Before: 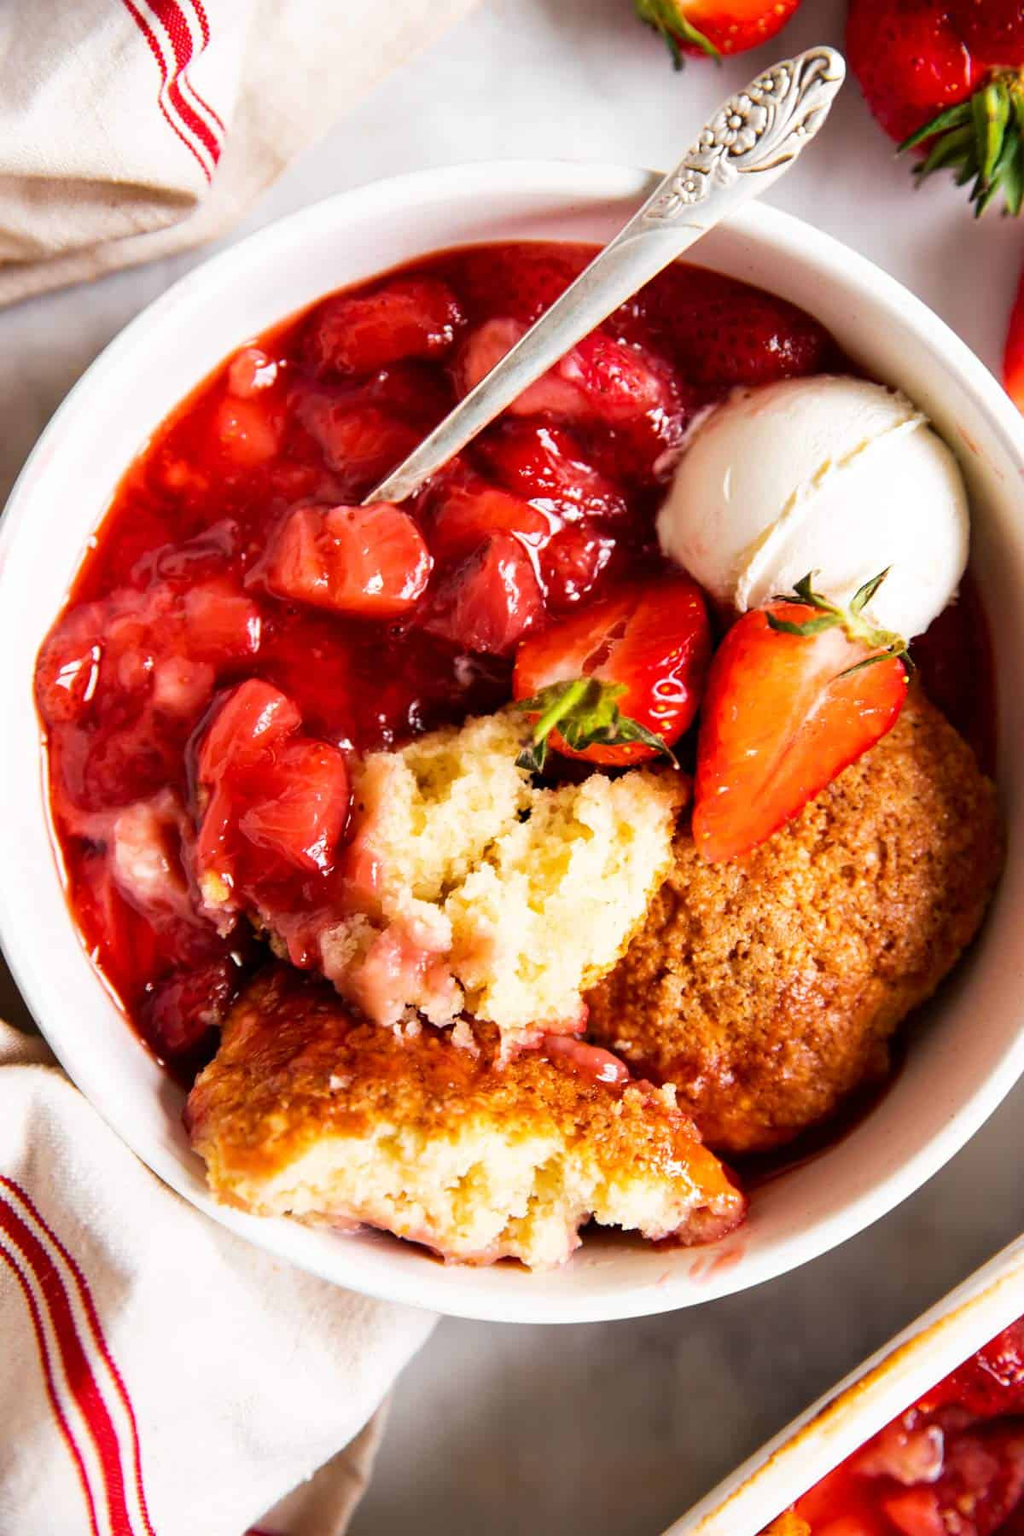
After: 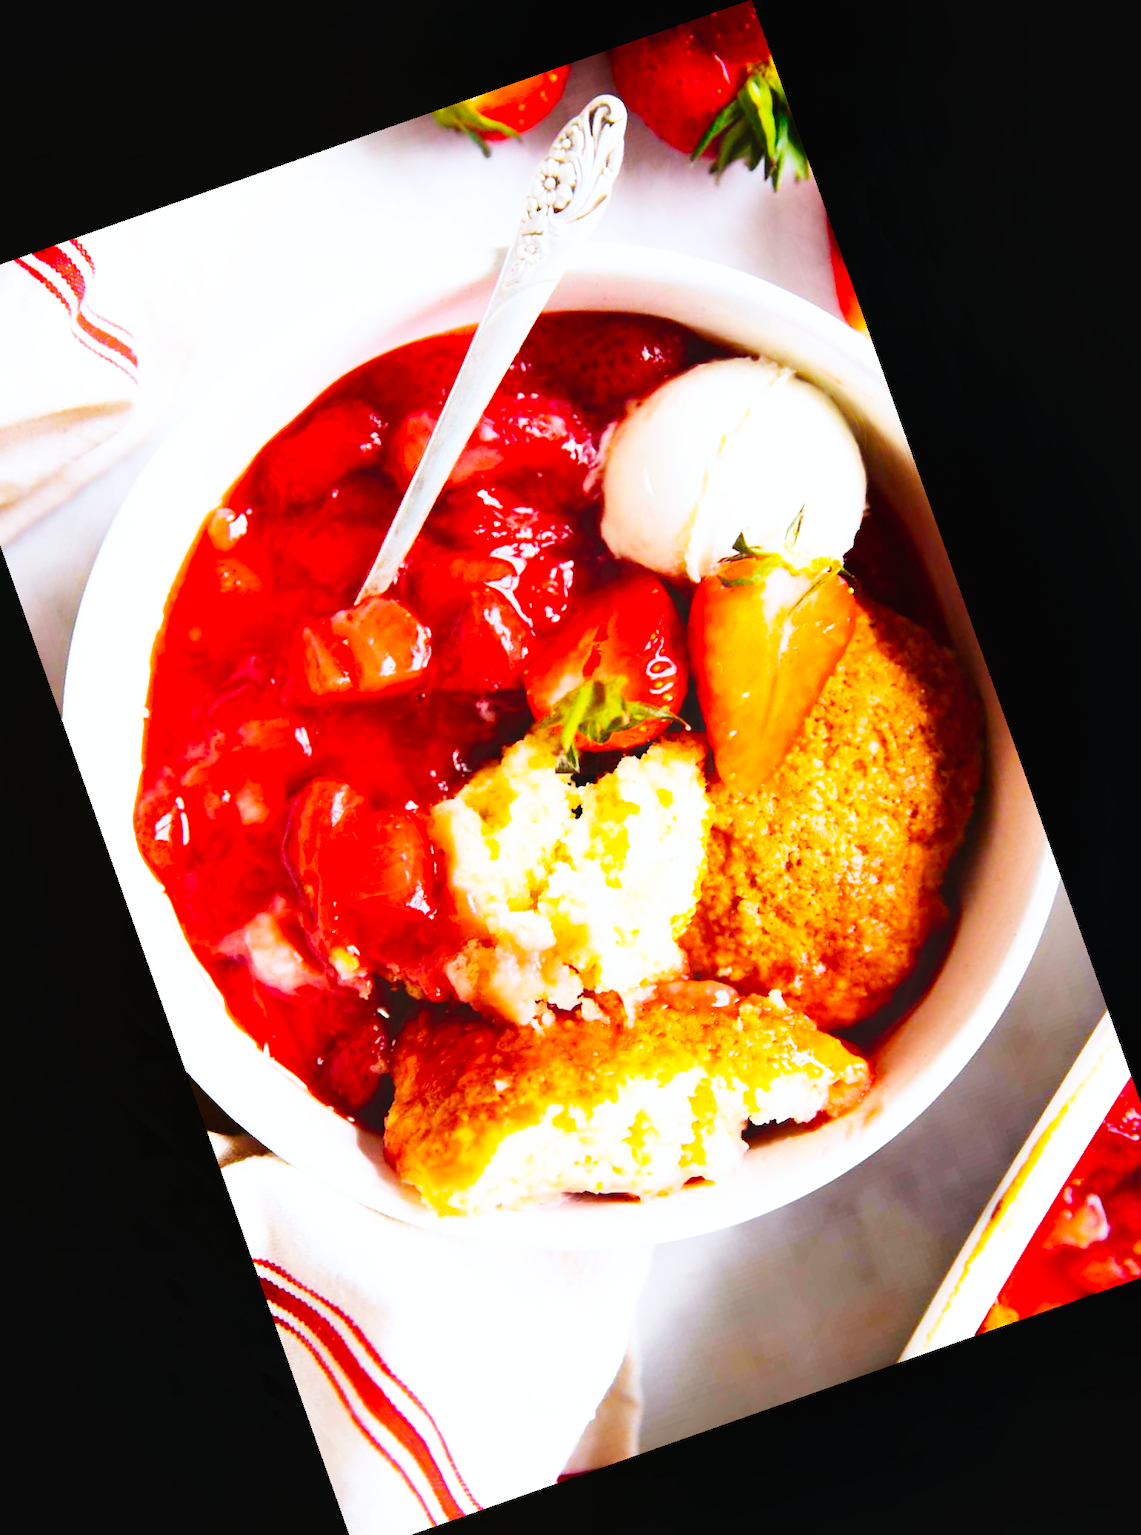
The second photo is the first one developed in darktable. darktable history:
contrast equalizer: octaves 7, y [[0.6 ×6], [0.55 ×6], [0 ×6], [0 ×6], [0 ×6]], mix -1
white balance: red 0.924, blue 1.095
base curve: curves: ch0 [(0, 0.003) (0.001, 0.002) (0.006, 0.004) (0.02, 0.022) (0.048, 0.086) (0.094, 0.234) (0.162, 0.431) (0.258, 0.629) (0.385, 0.8) (0.548, 0.918) (0.751, 0.988) (1, 1)], preserve colors none
crop and rotate: angle 19.43°, left 6.812%, right 4.125%, bottom 1.087%
color balance rgb: perceptual saturation grading › global saturation 20%, global vibrance 20%
